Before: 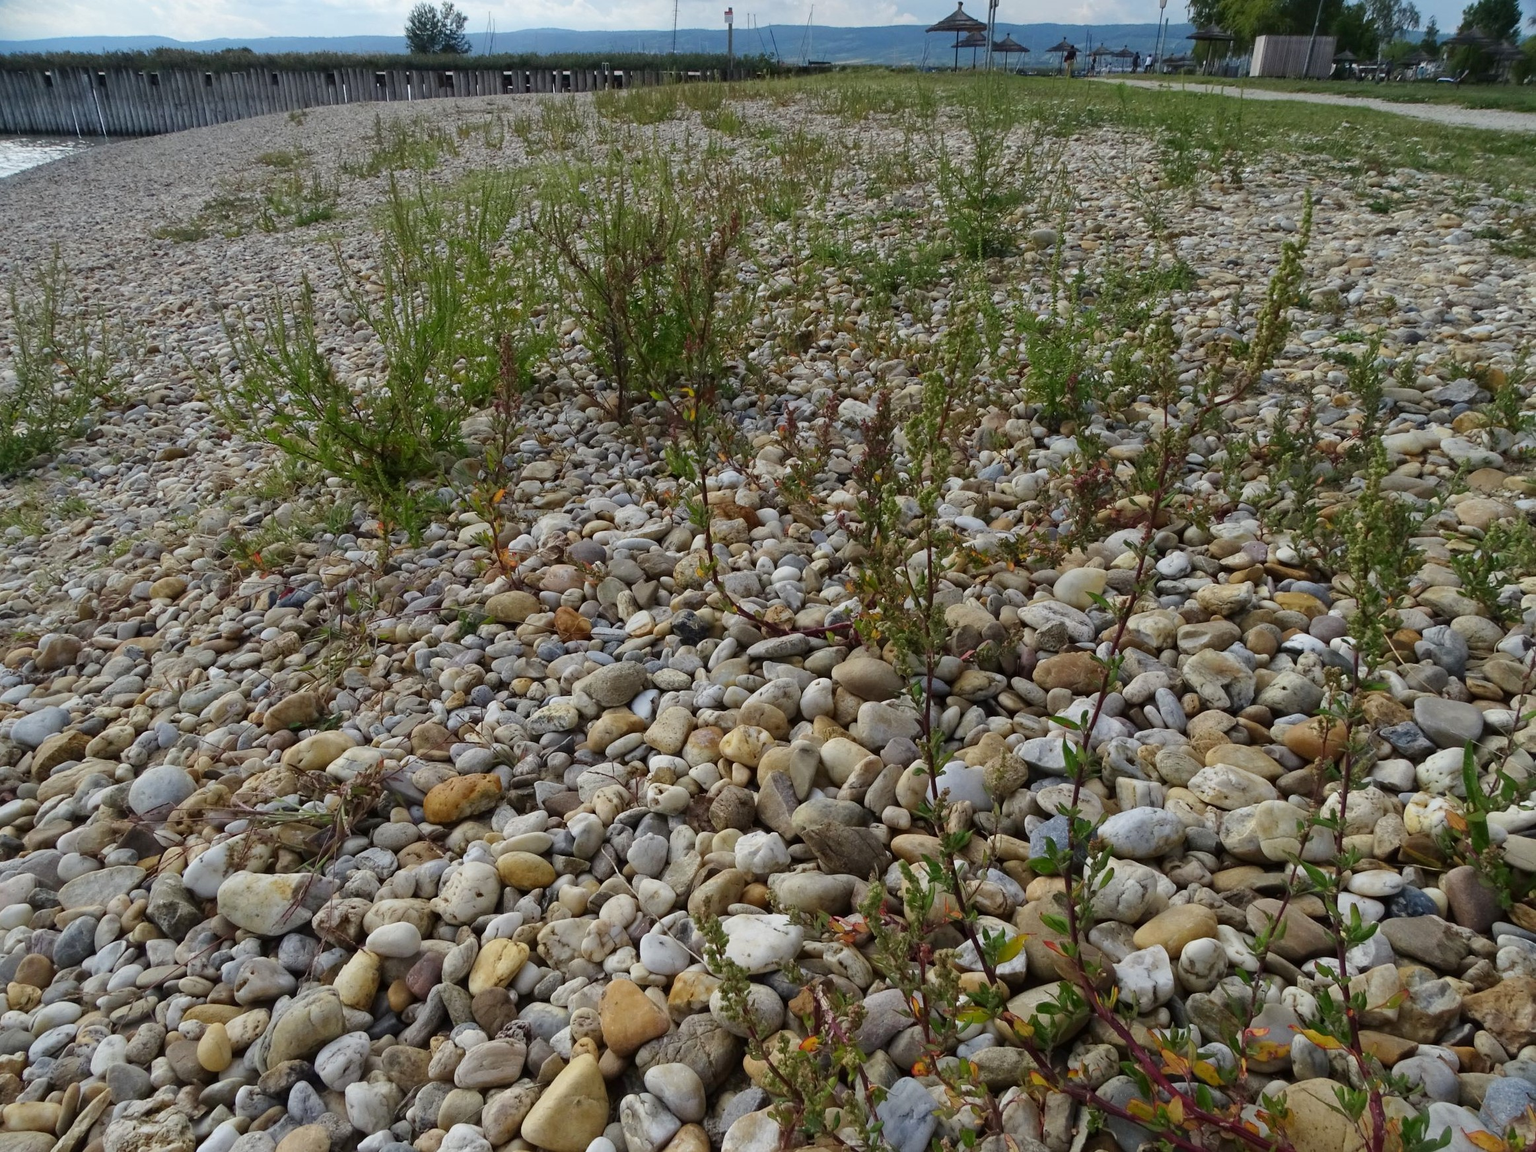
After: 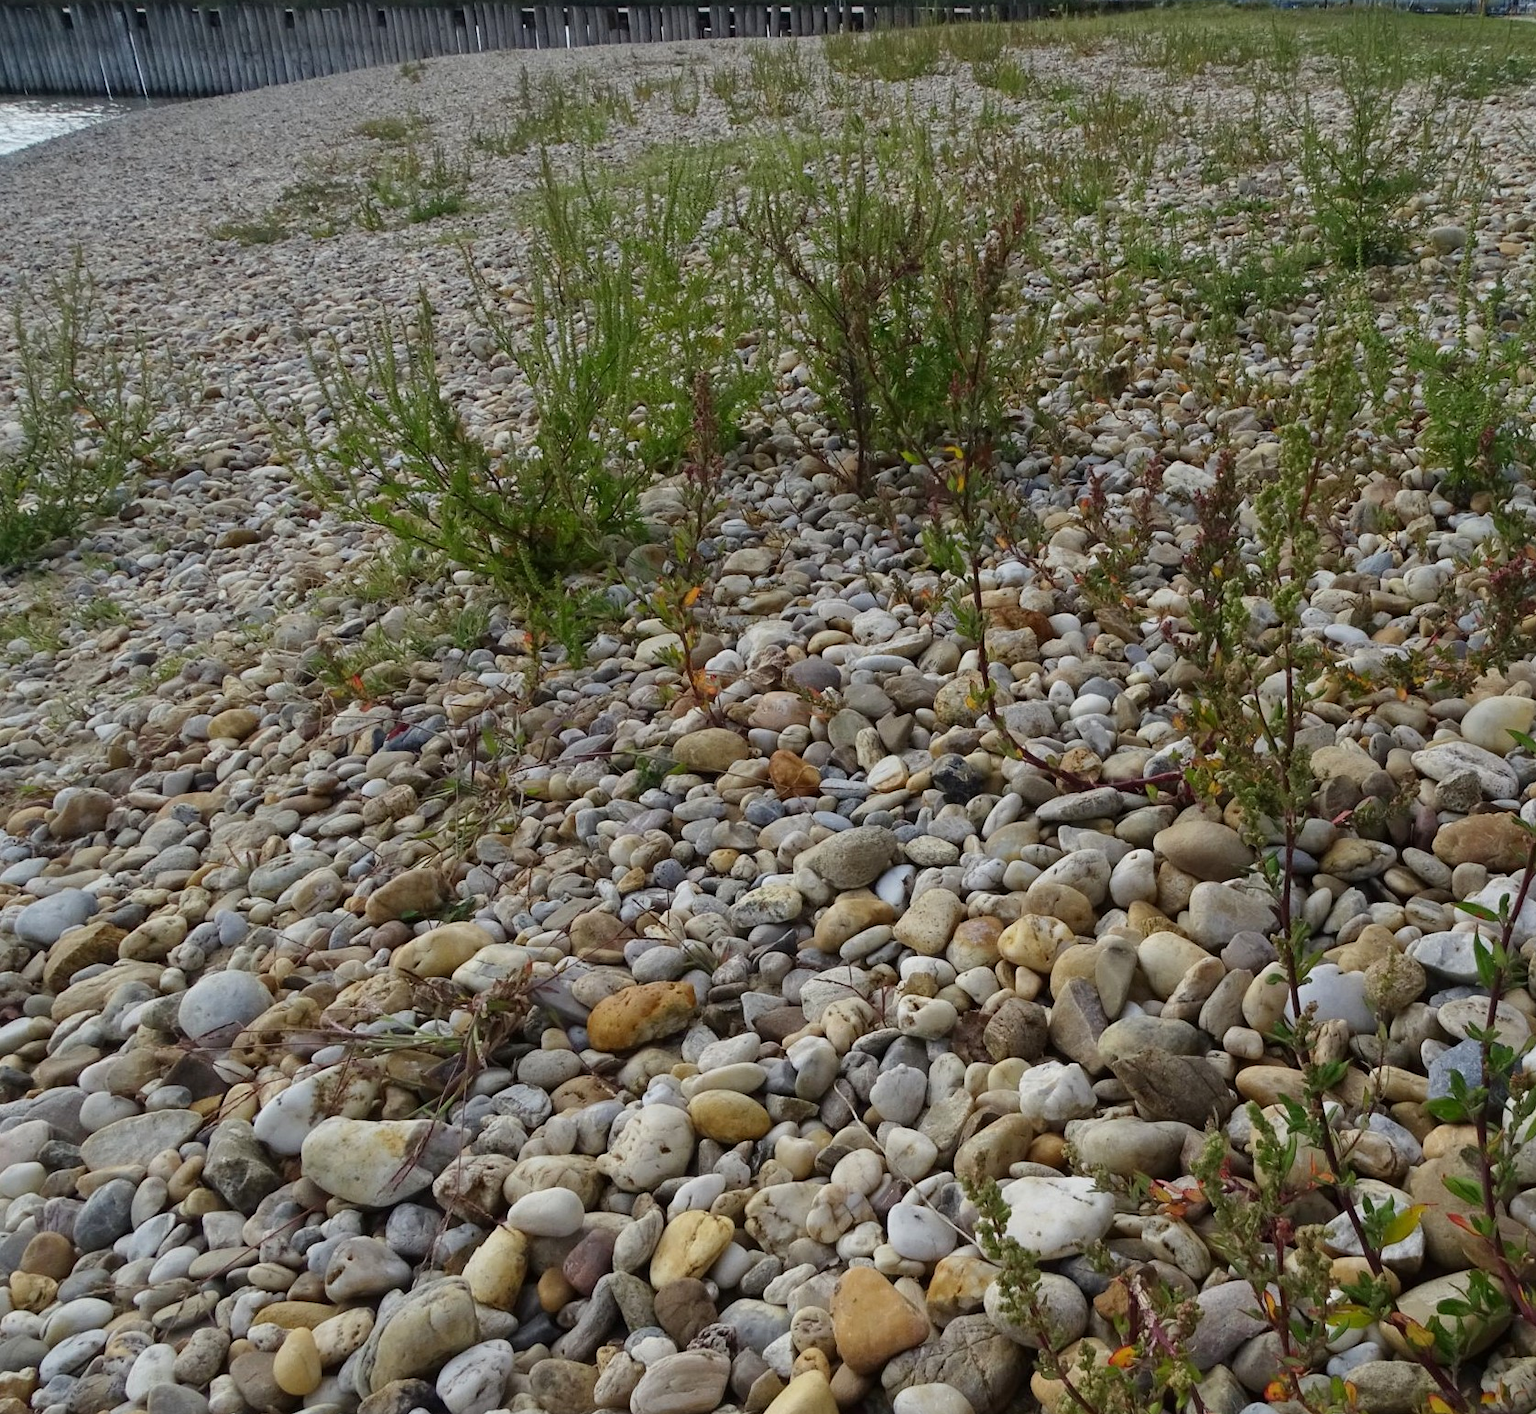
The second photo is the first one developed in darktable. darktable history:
crop: top 5.747%, right 27.87%, bottom 5.75%
